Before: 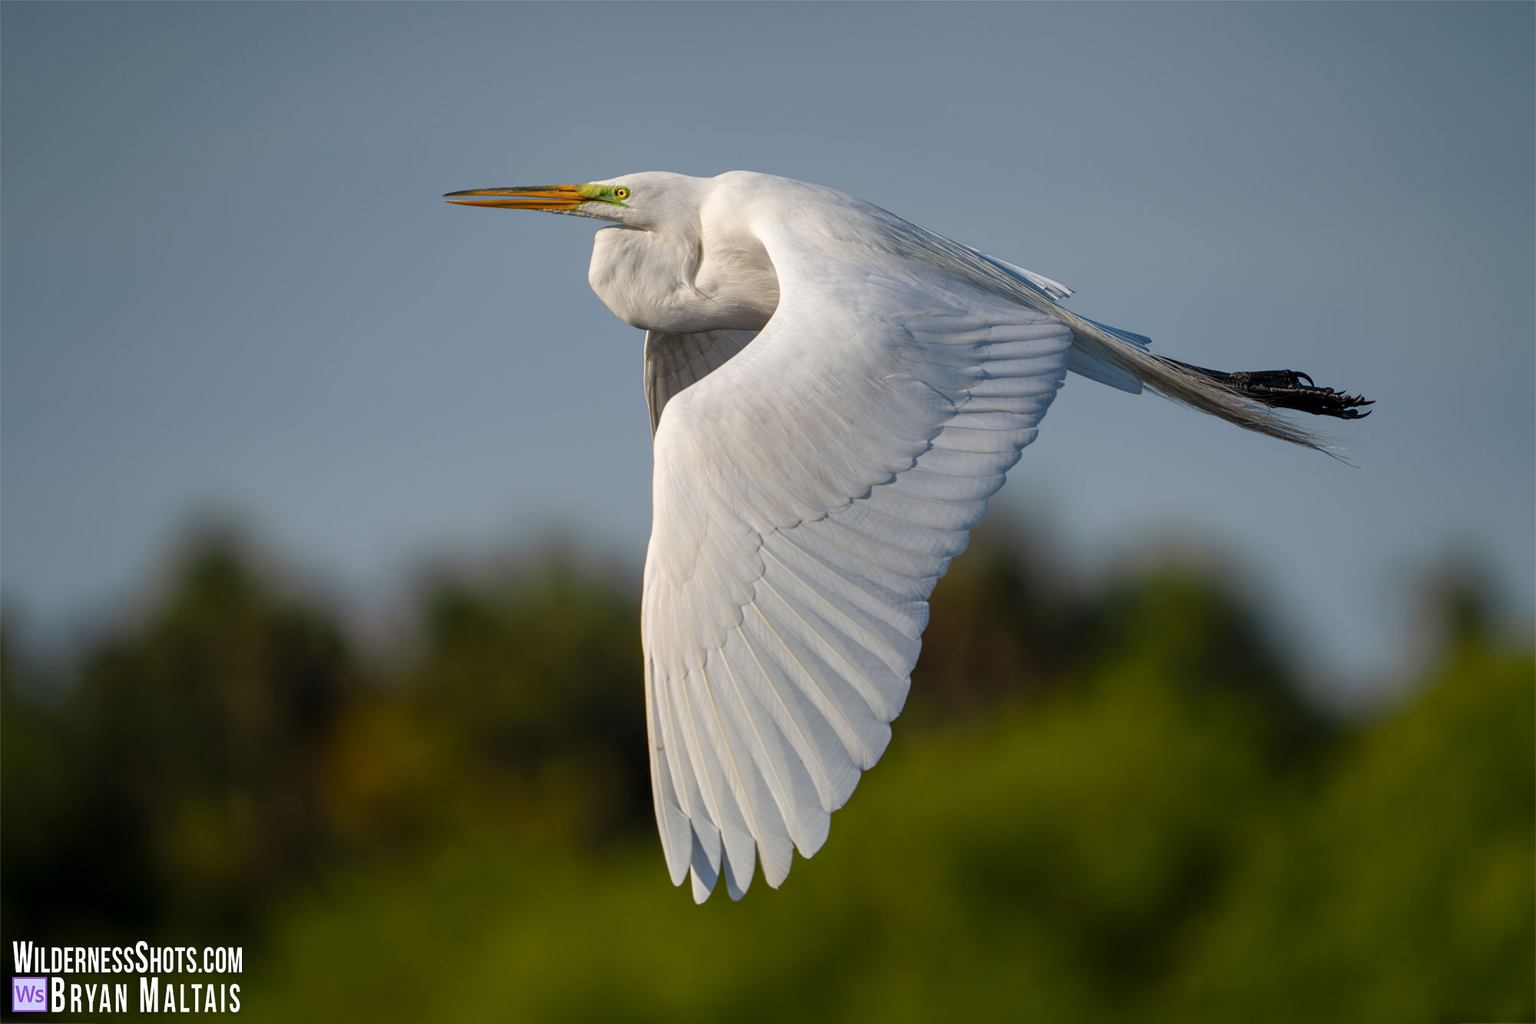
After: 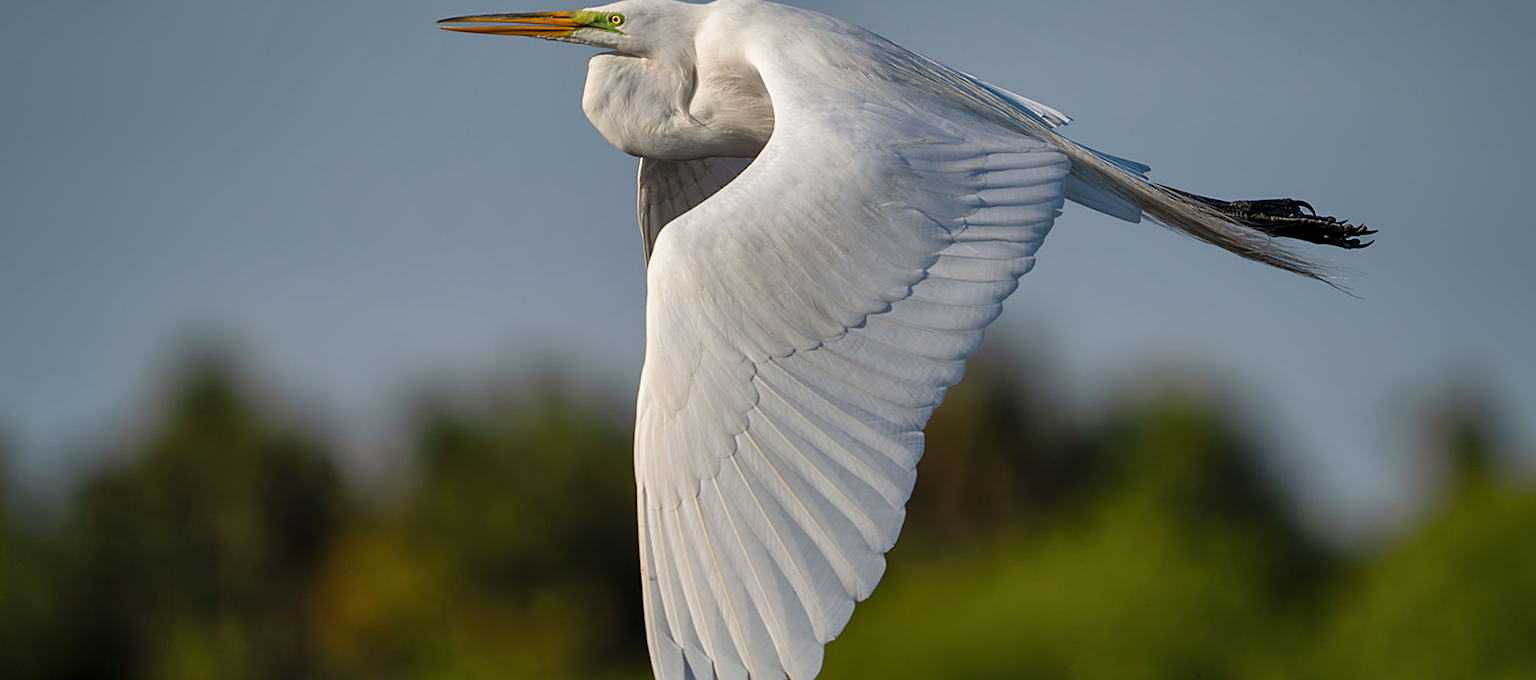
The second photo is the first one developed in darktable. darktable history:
sharpen: on, module defaults
shadows and highlights: radius 118.69, shadows 42.21, highlights -61.56, soften with gaussian
rotate and perspective: rotation 0.192°, lens shift (horizontal) -0.015, crop left 0.005, crop right 0.996, crop top 0.006, crop bottom 0.99
crop: top 16.727%, bottom 16.727%
